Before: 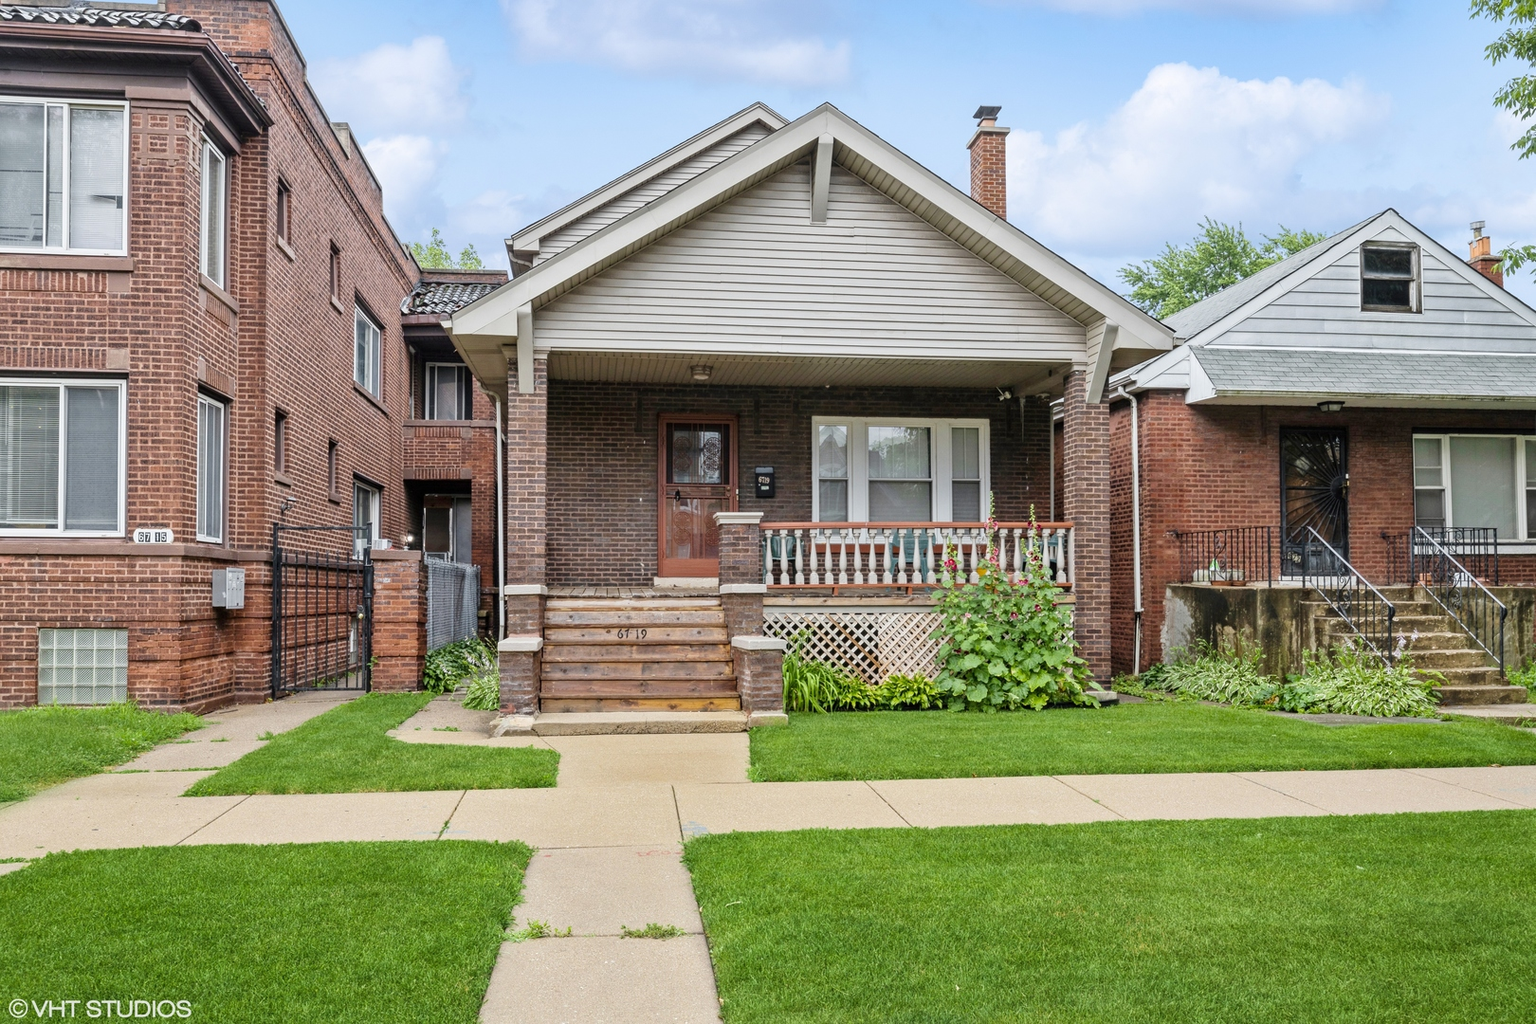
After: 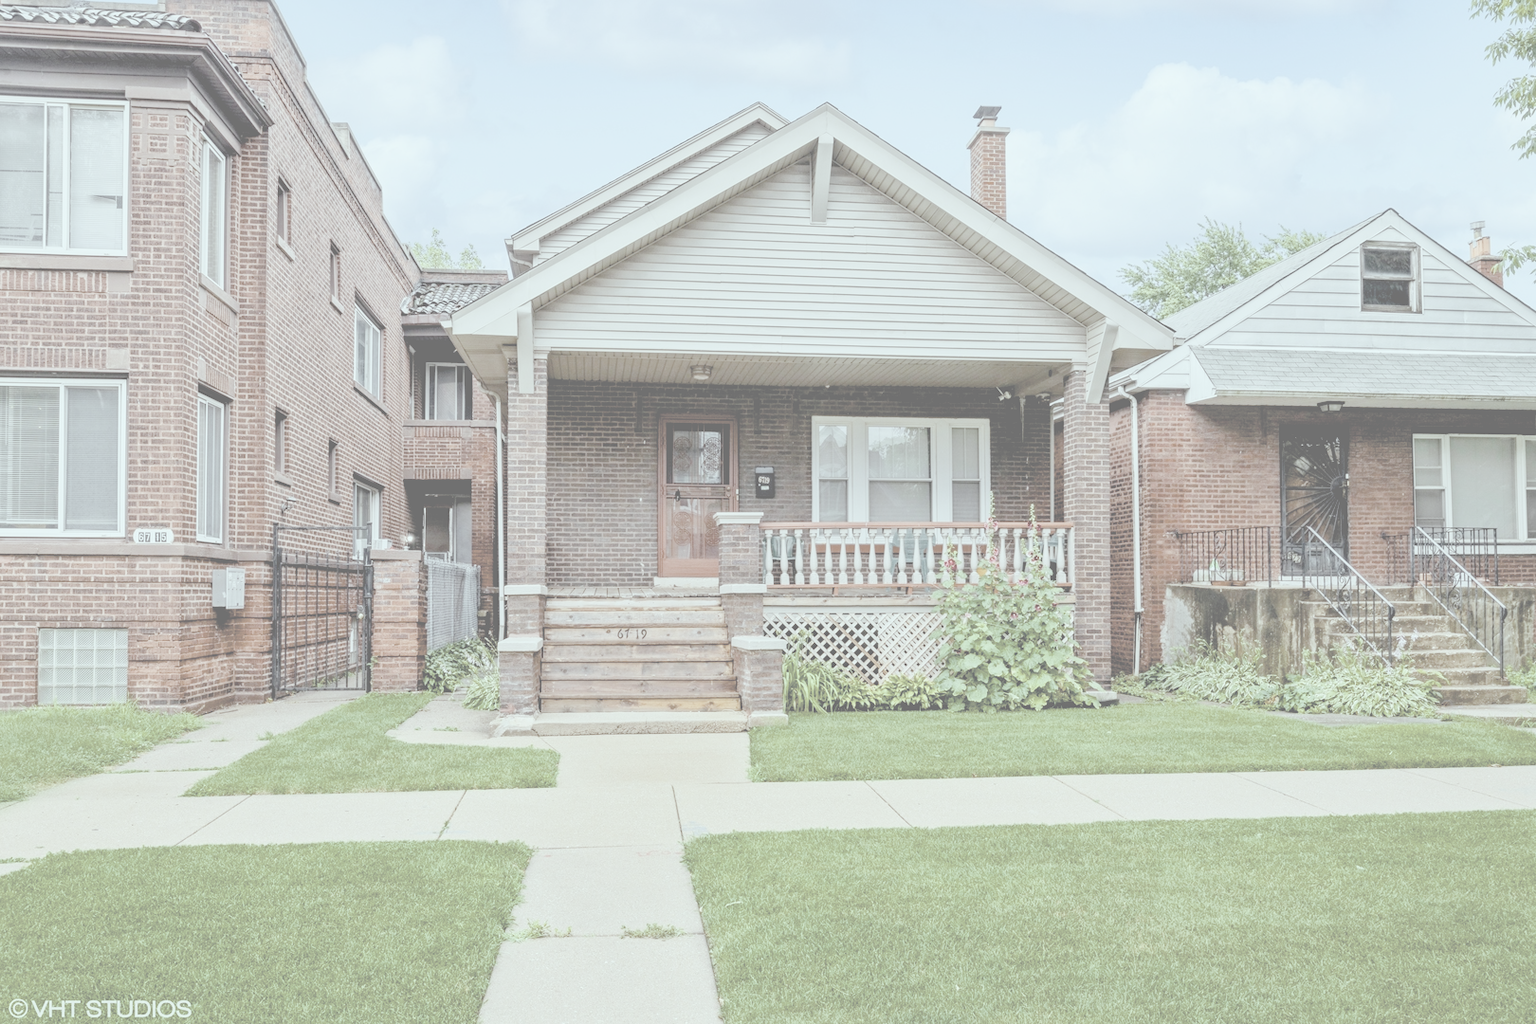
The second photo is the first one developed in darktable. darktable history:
exposure: black level correction 0.009, exposure 0.118 EV, compensate exposure bias true, compensate highlight preservation false
contrast brightness saturation: contrast -0.309, brightness 0.742, saturation -0.762
color balance rgb: shadows lift › luminance -4.893%, shadows lift › chroma 1.062%, shadows lift › hue 219.17°, highlights gain › chroma 4.026%, highlights gain › hue 201.1°, perceptual saturation grading › global saturation 20%, perceptual saturation grading › highlights -25.419%, perceptual saturation grading › shadows 25.483%, perceptual brilliance grading › global brilliance 11.518%, saturation formula JzAzBz (2021)
